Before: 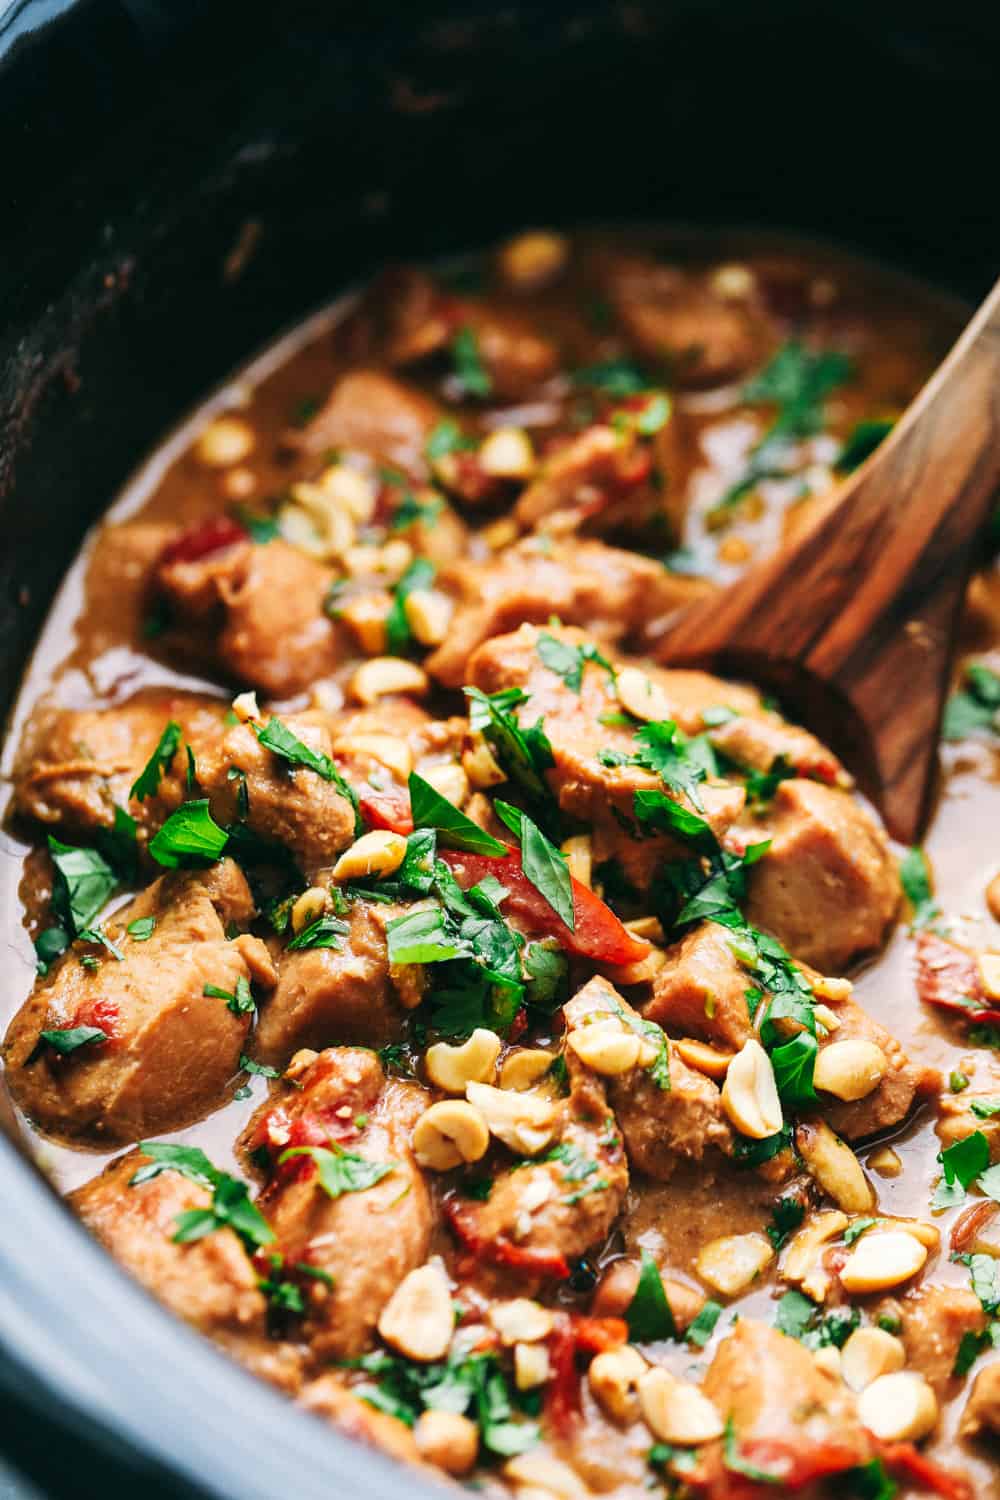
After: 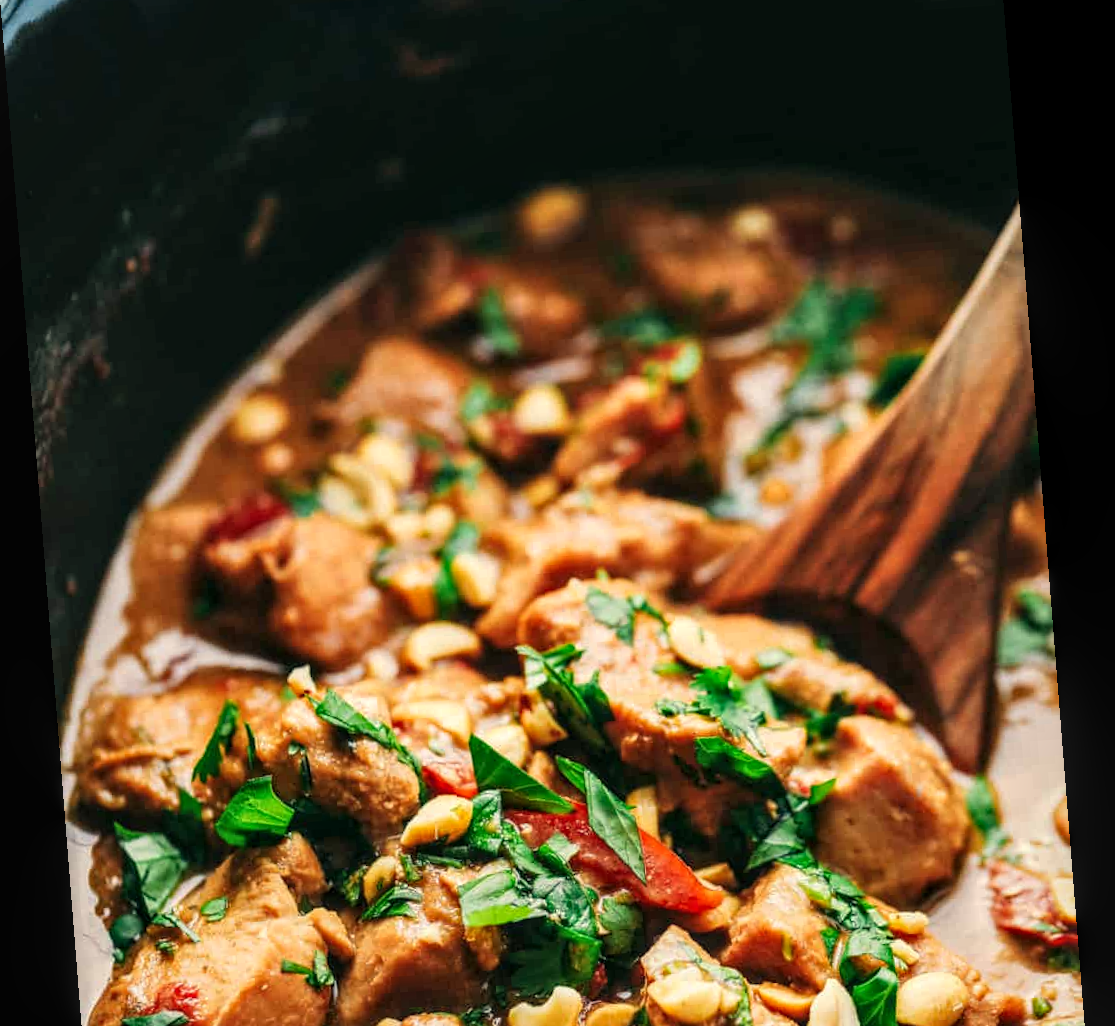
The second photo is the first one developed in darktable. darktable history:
crop and rotate: top 4.848%, bottom 29.503%
white balance: red 1.029, blue 0.92
rotate and perspective: rotation -4.2°, shear 0.006, automatic cropping off
color balance: on, module defaults
local contrast: on, module defaults
